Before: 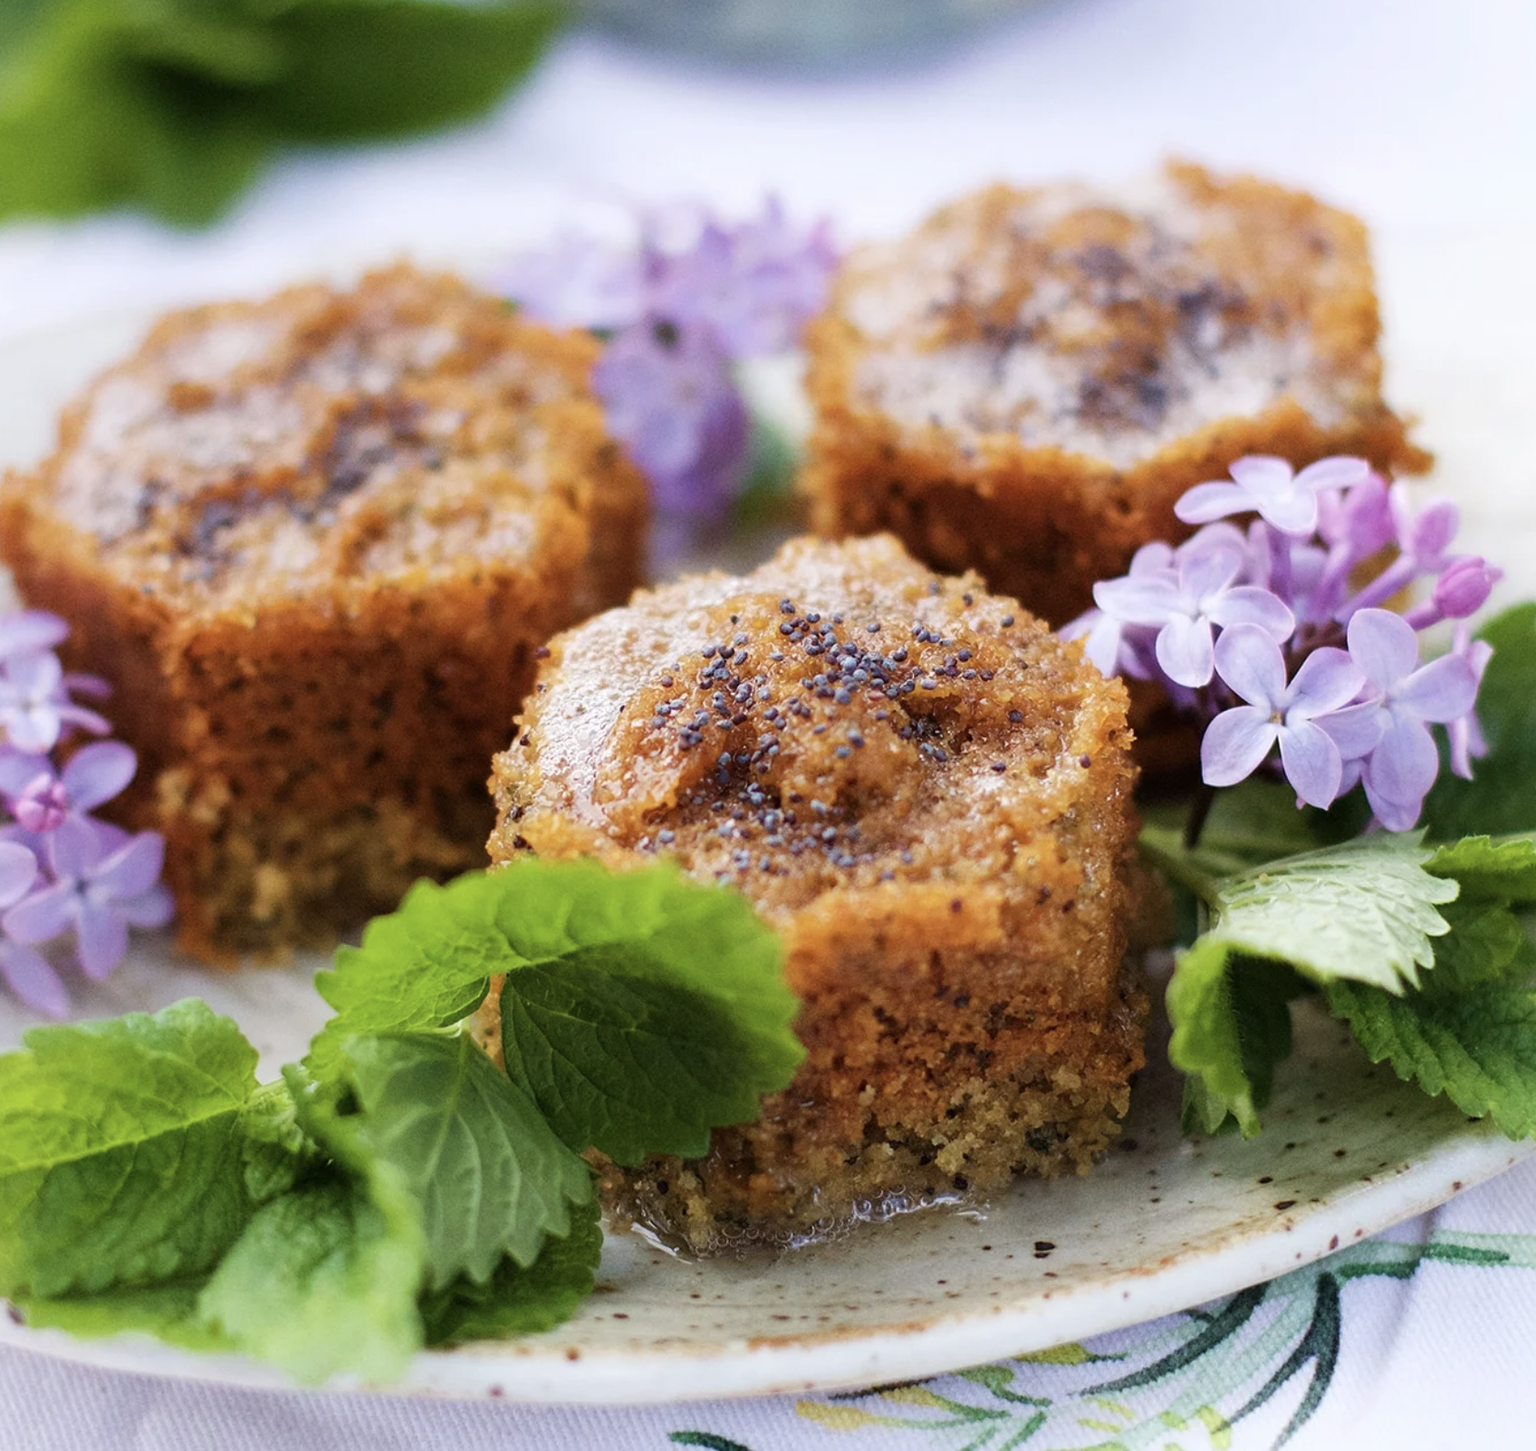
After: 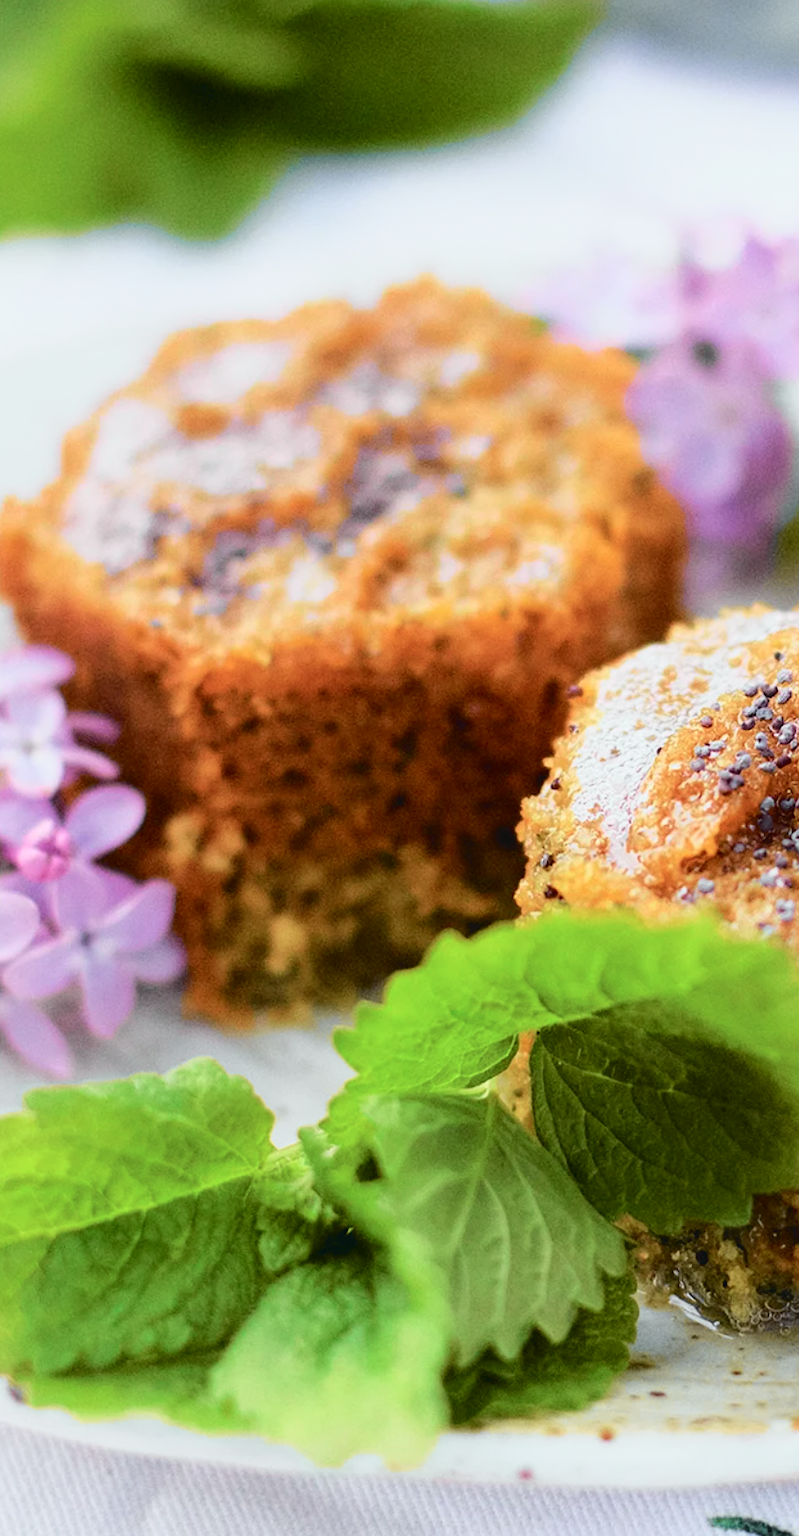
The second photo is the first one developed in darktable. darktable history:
crop and rotate: left 0%, top 0%, right 50.845%
tone curve: curves: ch0 [(0.001, 0.029) (0.084, 0.074) (0.162, 0.165) (0.304, 0.382) (0.466, 0.576) (0.654, 0.741) (0.848, 0.906) (0.984, 0.963)]; ch1 [(0, 0) (0.34, 0.235) (0.46, 0.46) (0.515, 0.502) (0.553, 0.567) (0.764, 0.815) (1, 1)]; ch2 [(0, 0) (0.44, 0.458) (0.479, 0.492) (0.524, 0.507) (0.547, 0.579) (0.673, 0.712) (1, 1)], color space Lab, independent channels, preserve colors none
